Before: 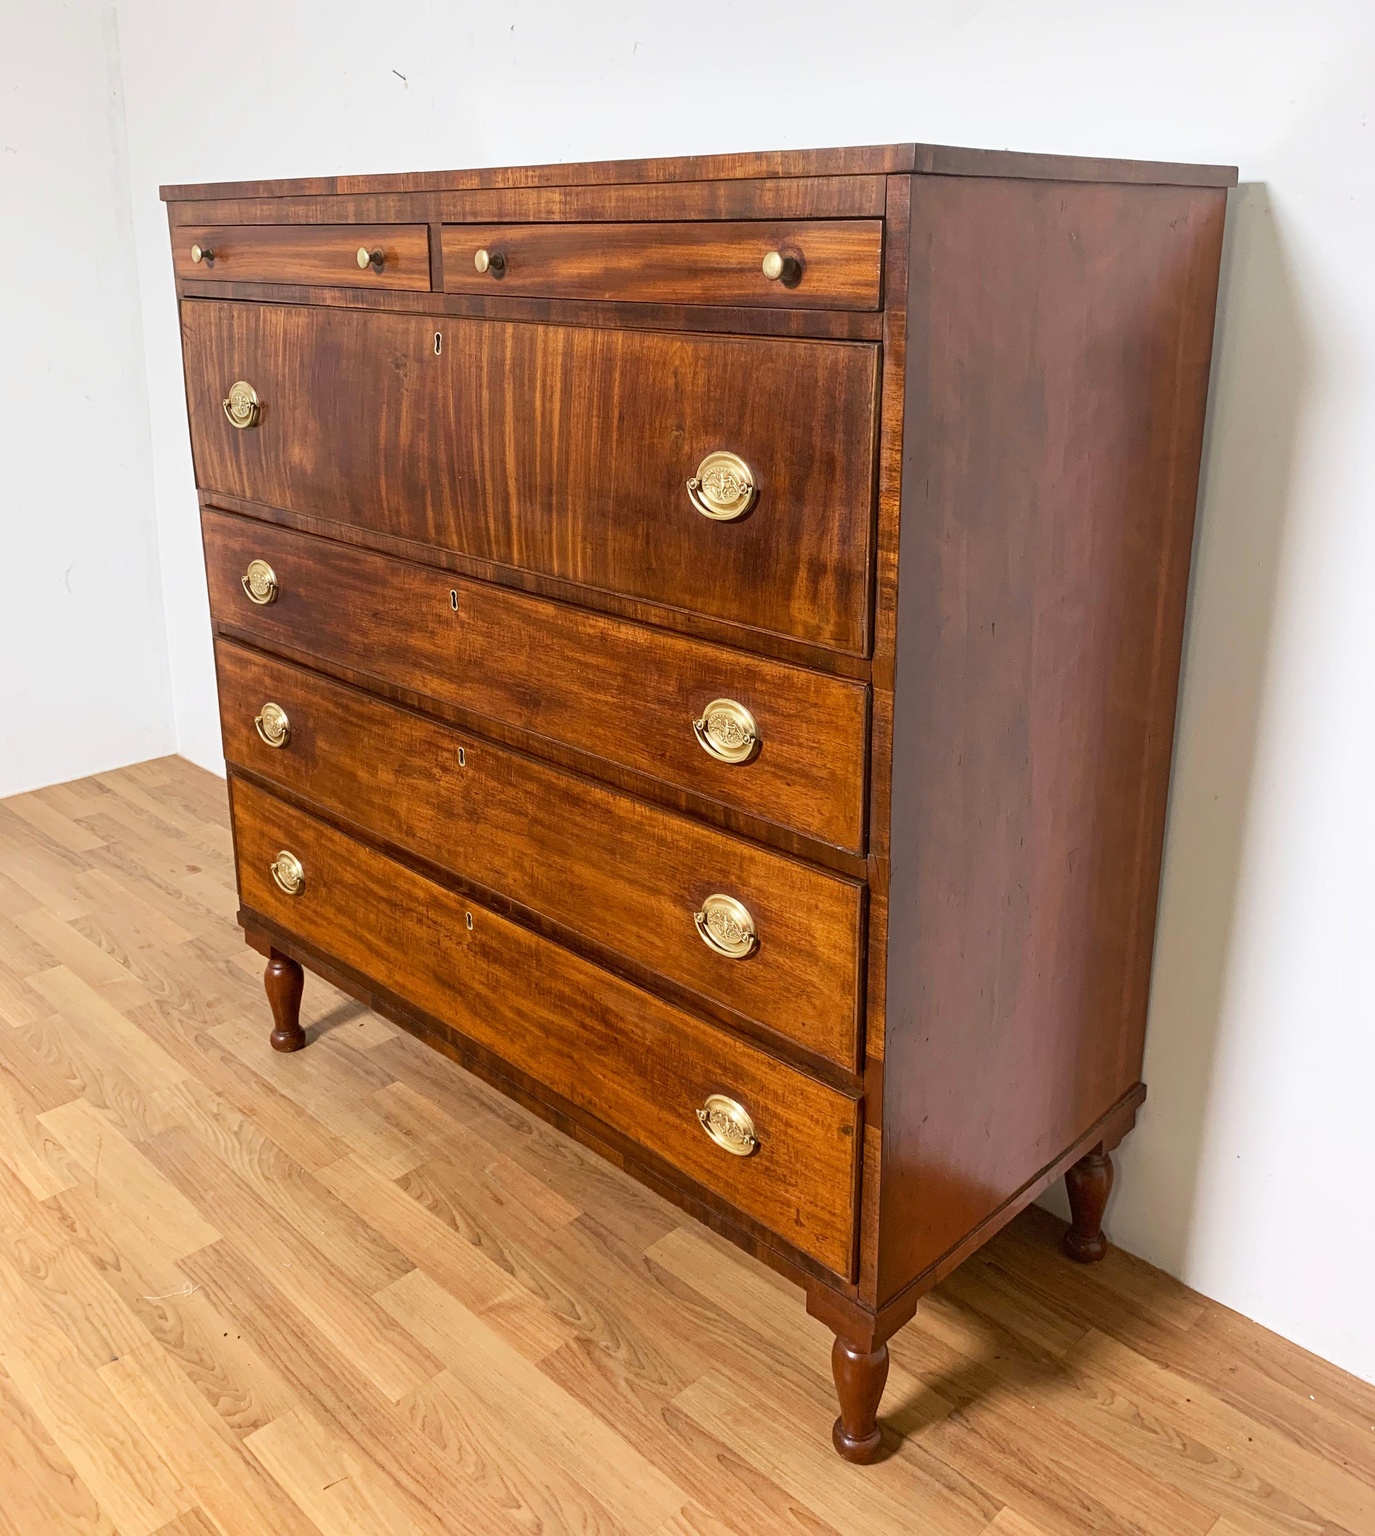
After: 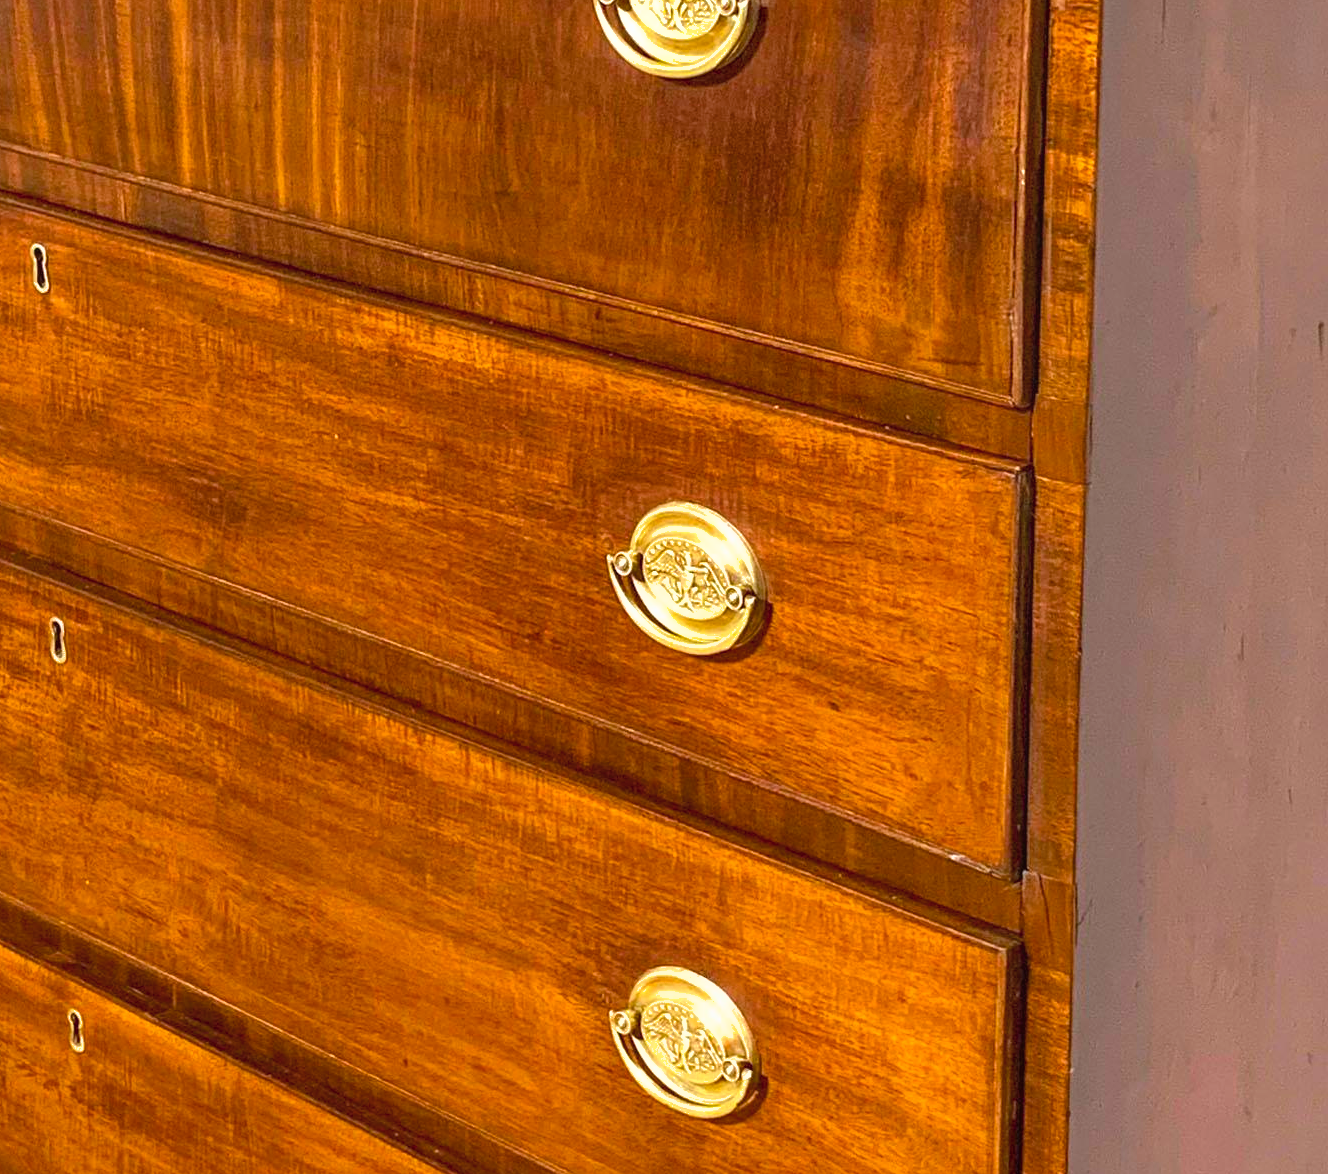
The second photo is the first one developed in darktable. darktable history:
exposure: black level correction 0, exposure 0.699 EV, compensate highlight preservation false
color balance rgb: perceptual saturation grading › global saturation 25.232%
shadows and highlights: on, module defaults
crop: left 31.818%, top 31.736%, right 27.529%, bottom 36.088%
local contrast: mode bilateral grid, contrast 100, coarseness 99, detail 89%, midtone range 0.2
